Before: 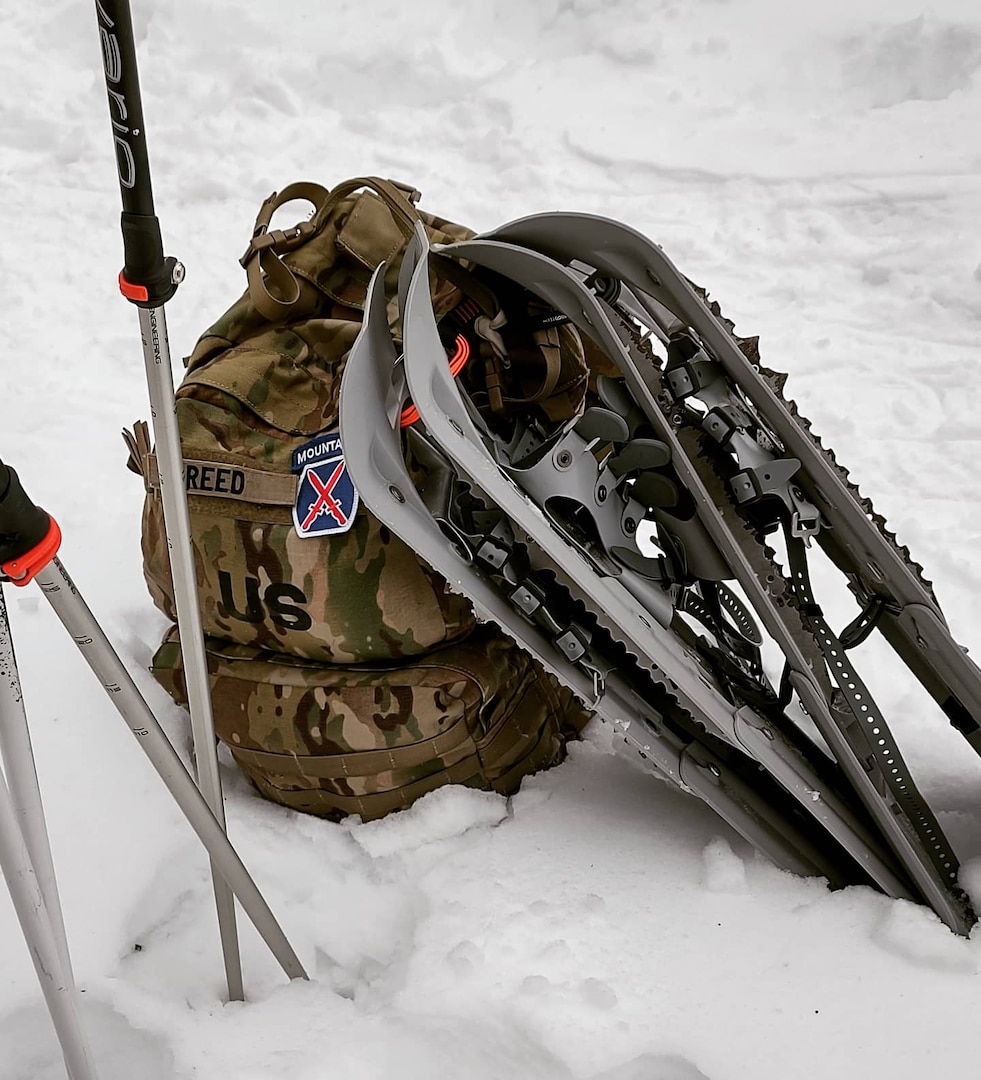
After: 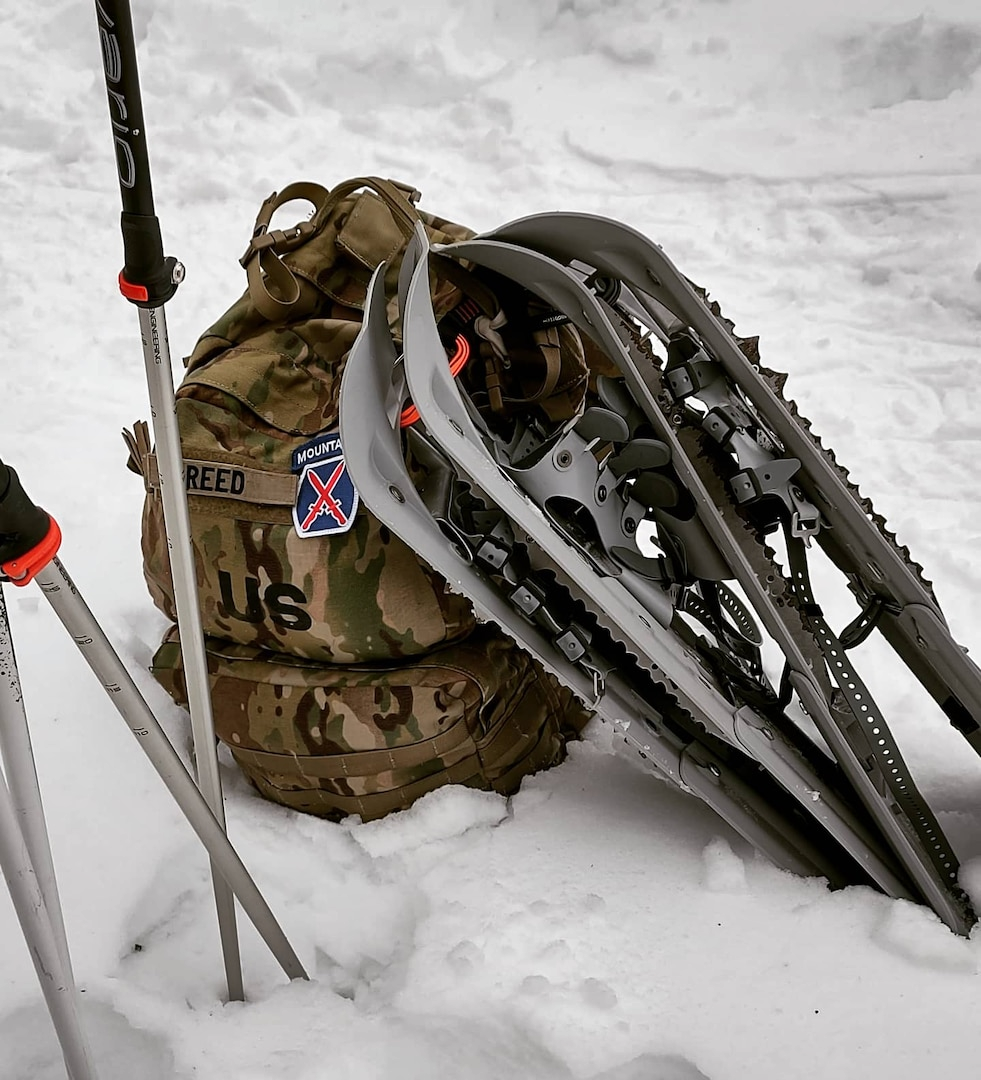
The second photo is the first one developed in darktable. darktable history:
shadows and highlights: shadows 12.87, white point adjustment 1.28, soften with gaussian
